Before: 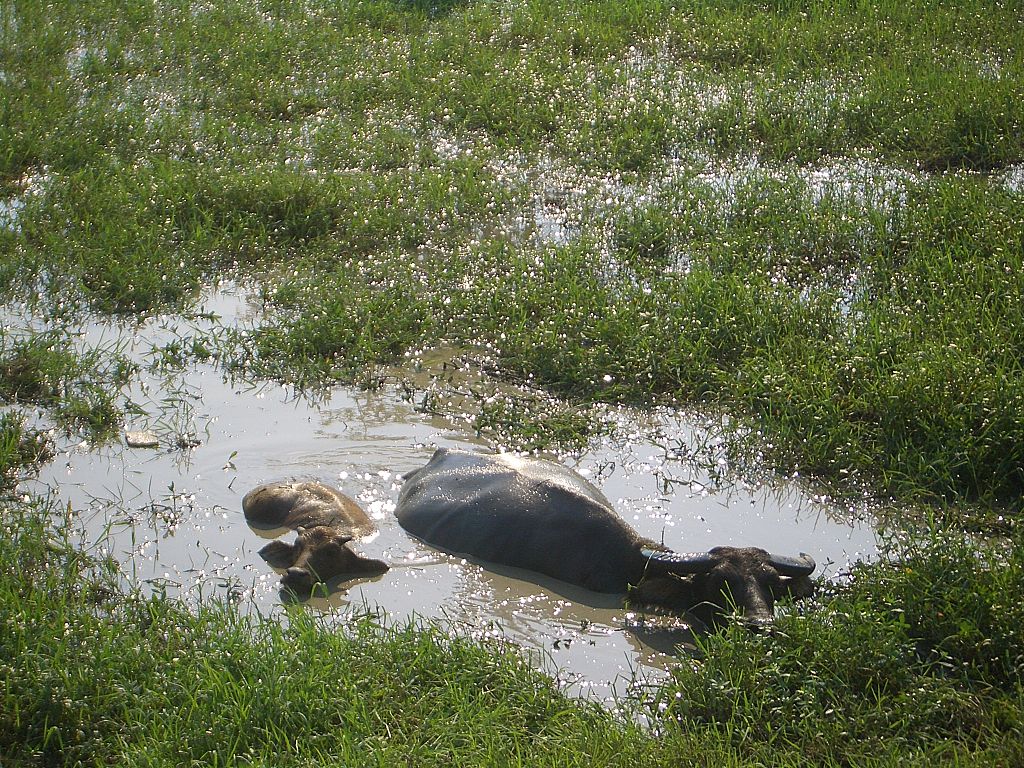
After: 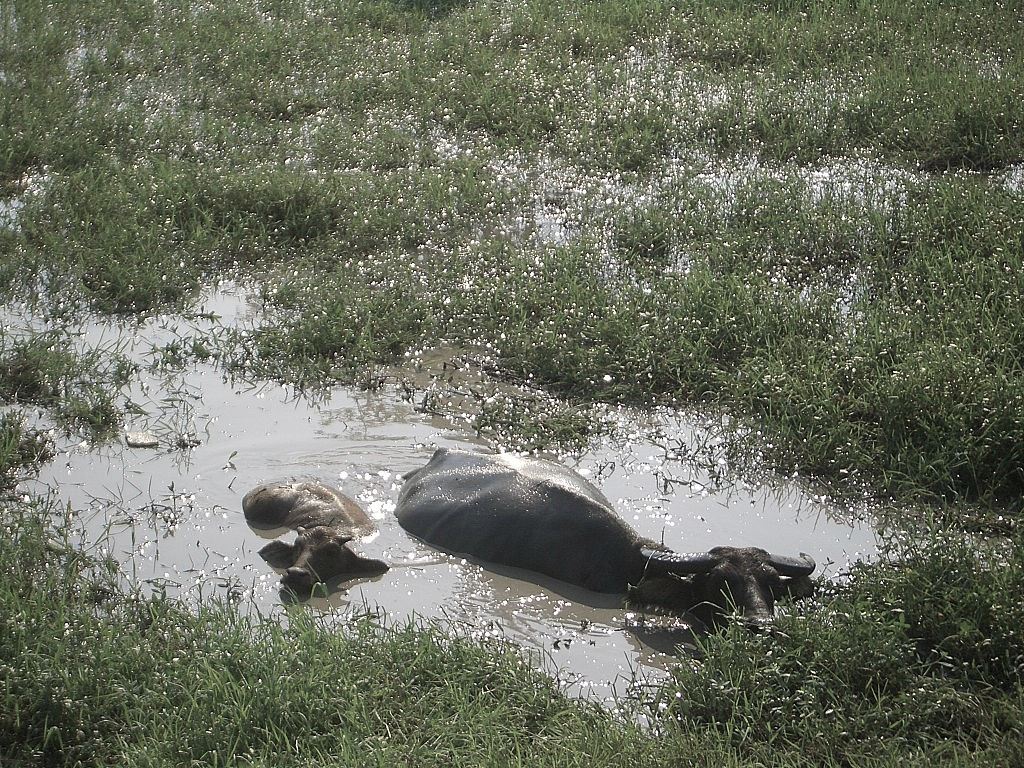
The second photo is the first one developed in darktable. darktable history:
color balance rgb: linear chroma grading › global chroma -16.06%, perceptual saturation grading › global saturation -32.85%, global vibrance -23.56%
